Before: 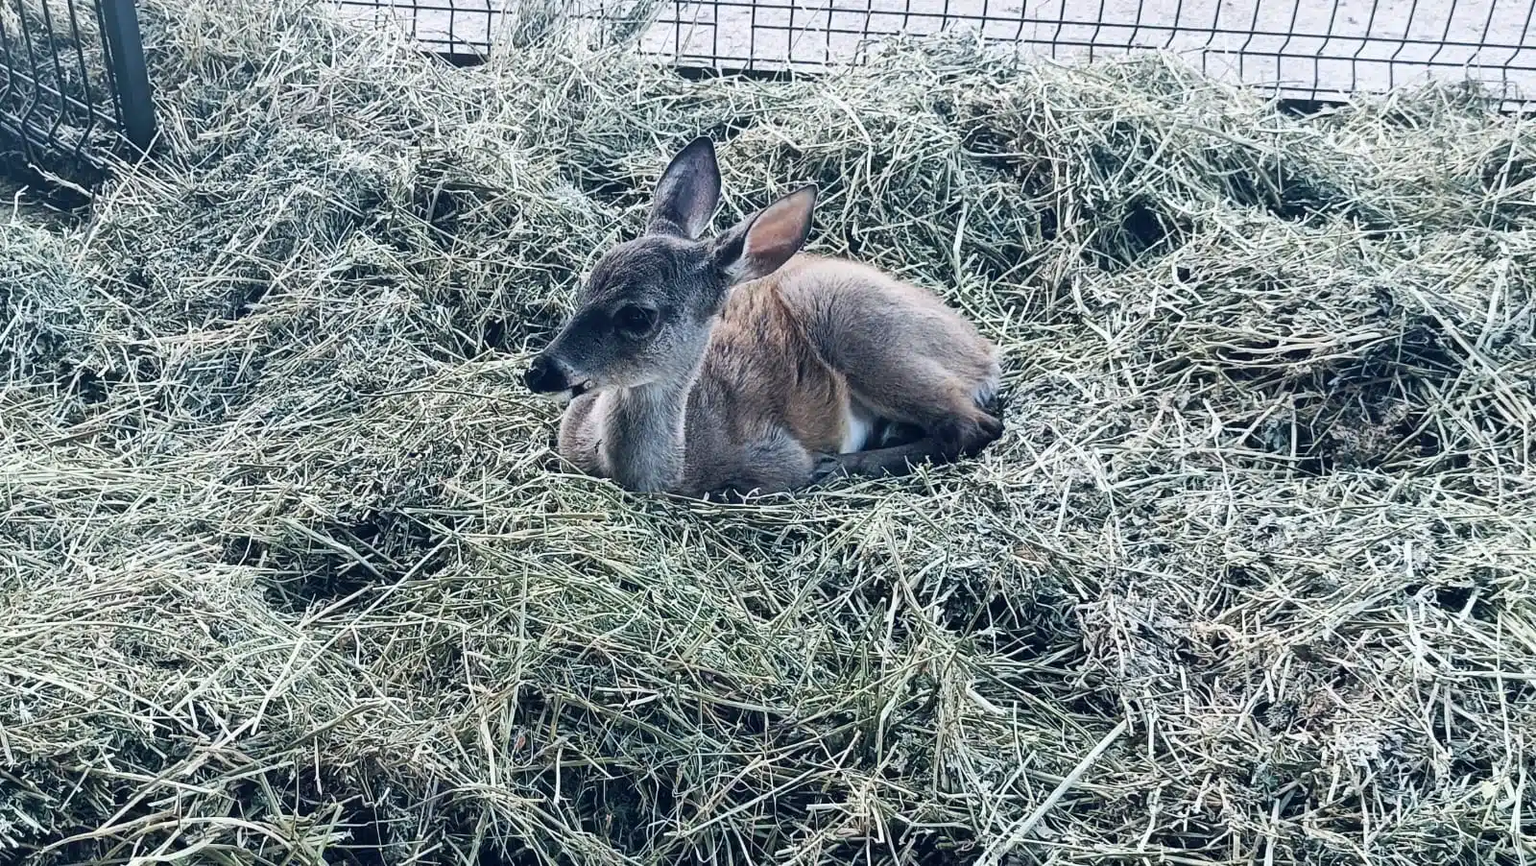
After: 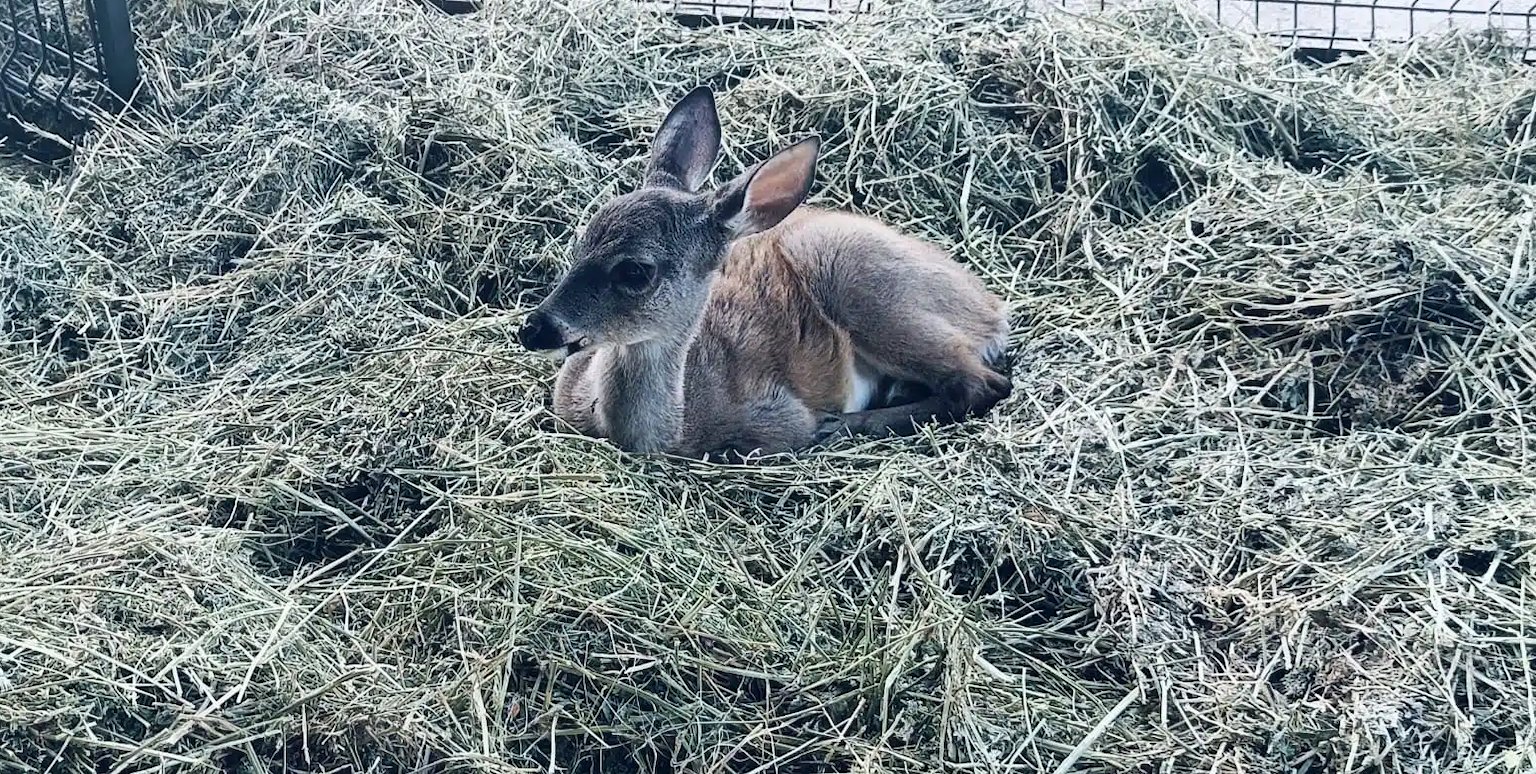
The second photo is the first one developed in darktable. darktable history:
crop: left 1.4%, top 6.192%, right 1.479%, bottom 6.983%
